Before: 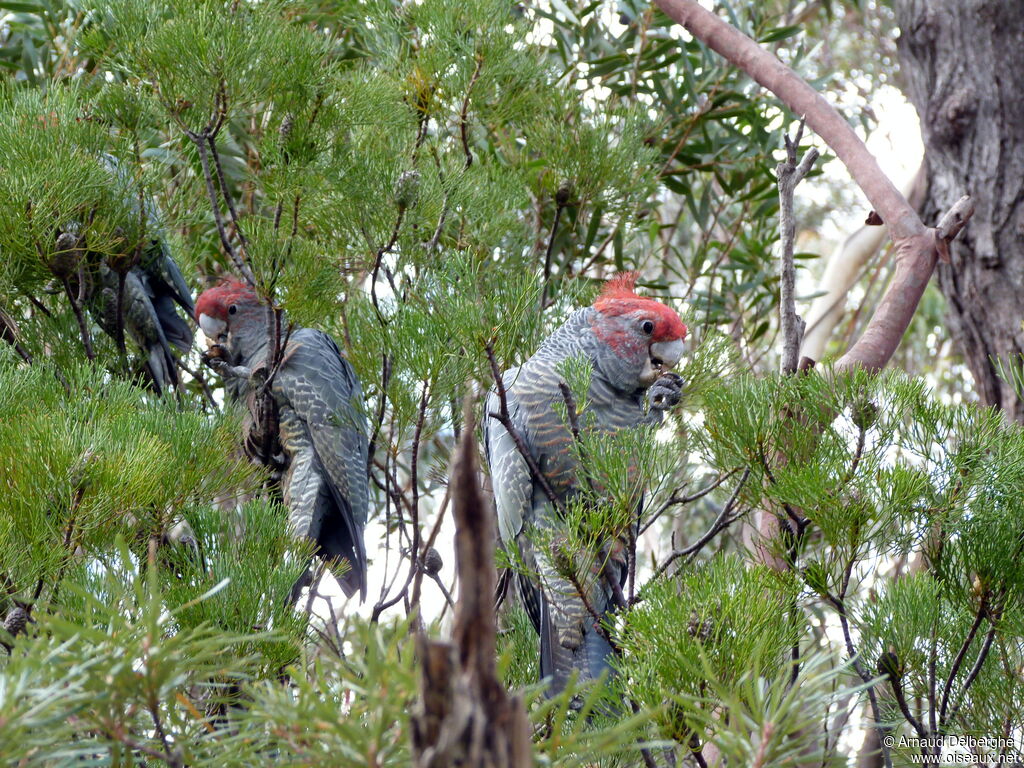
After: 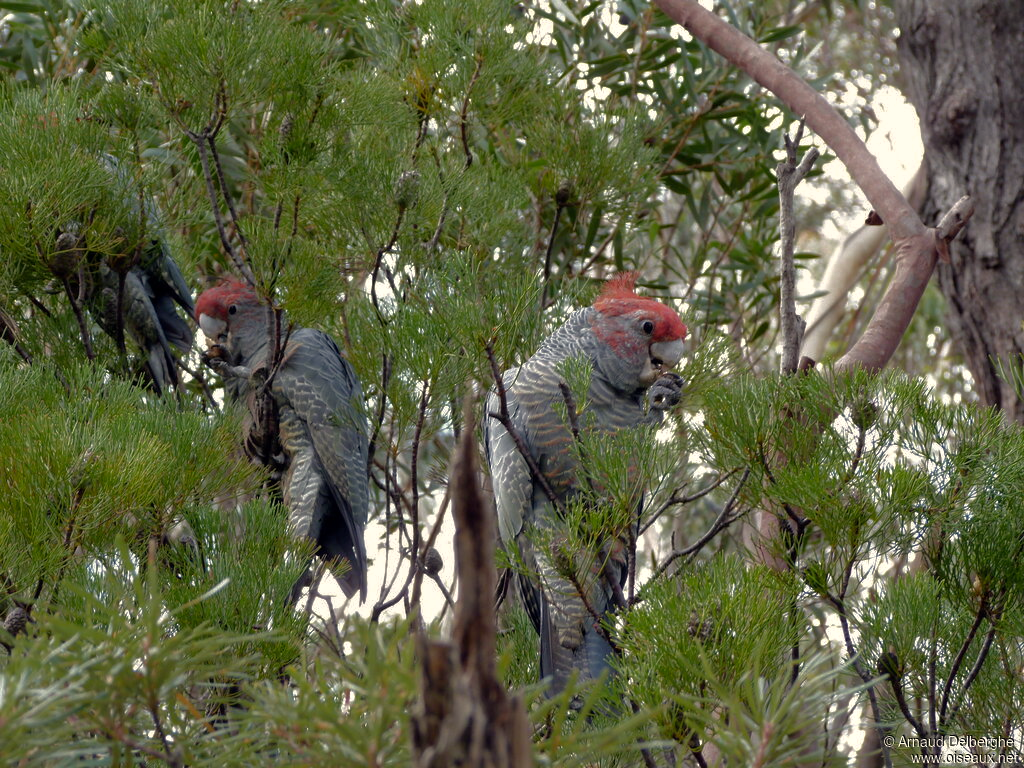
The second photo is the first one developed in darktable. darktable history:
base curve: curves: ch0 [(0, 0) (0.841, 0.609) (1, 1)]
color calibration: x 0.329, y 0.345, temperature 5633 K
tone equalizer: on, module defaults
